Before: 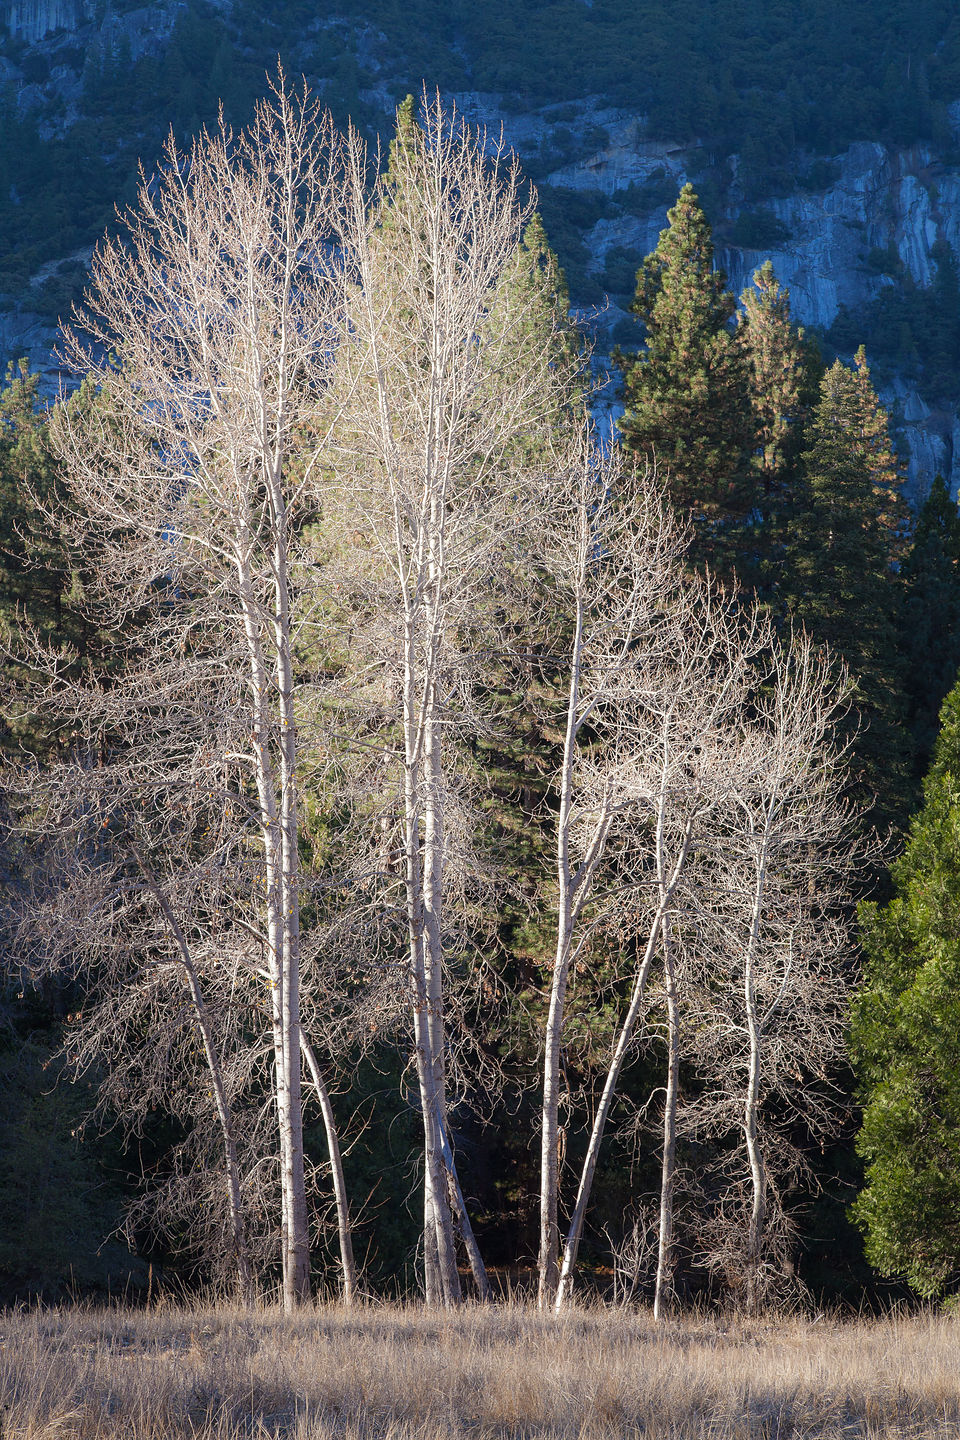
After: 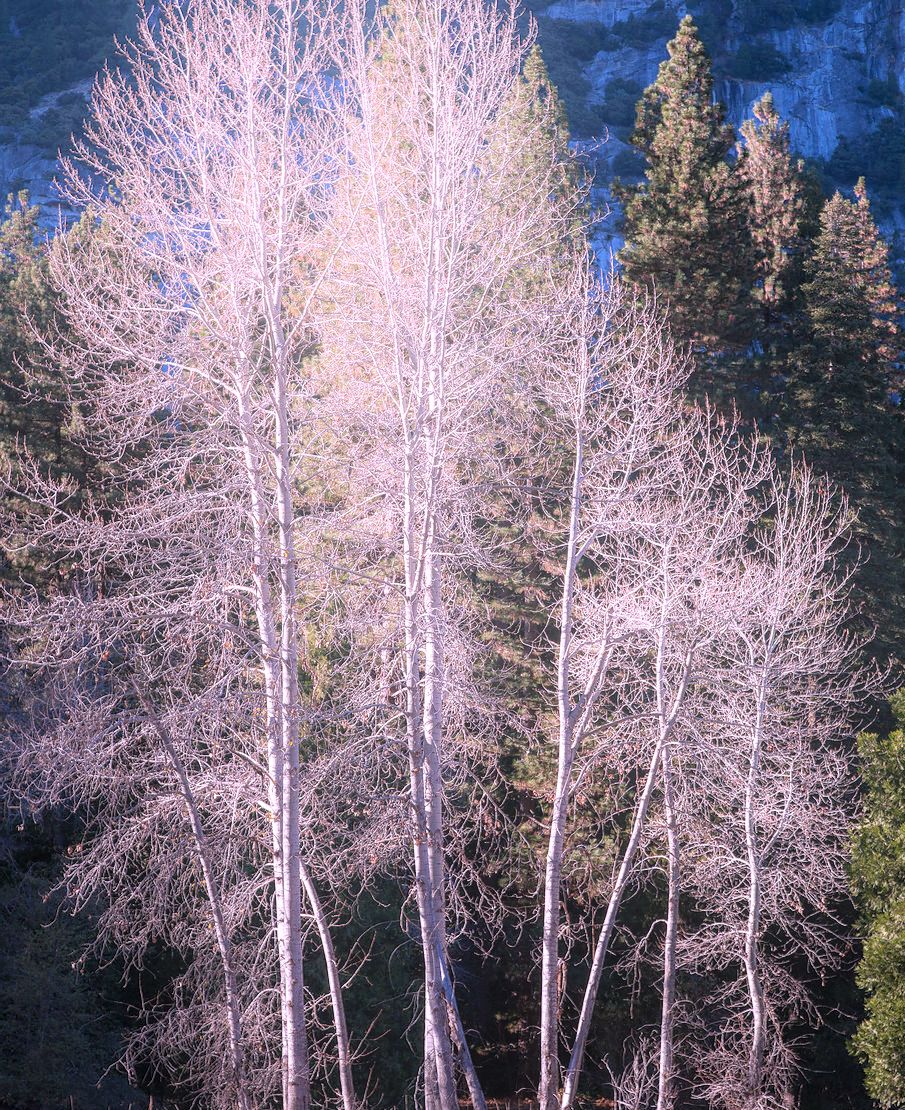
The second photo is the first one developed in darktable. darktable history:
crop and rotate: angle 0.03°, top 11.643%, right 5.651%, bottom 11.189%
bloom: on, module defaults
color correction: highlights a* 15.46, highlights b* -20.56
exposure: exposure 0.178 EV, compensate exposure bias true, compensate highlight preservation false
local contrast: on, module defaults
